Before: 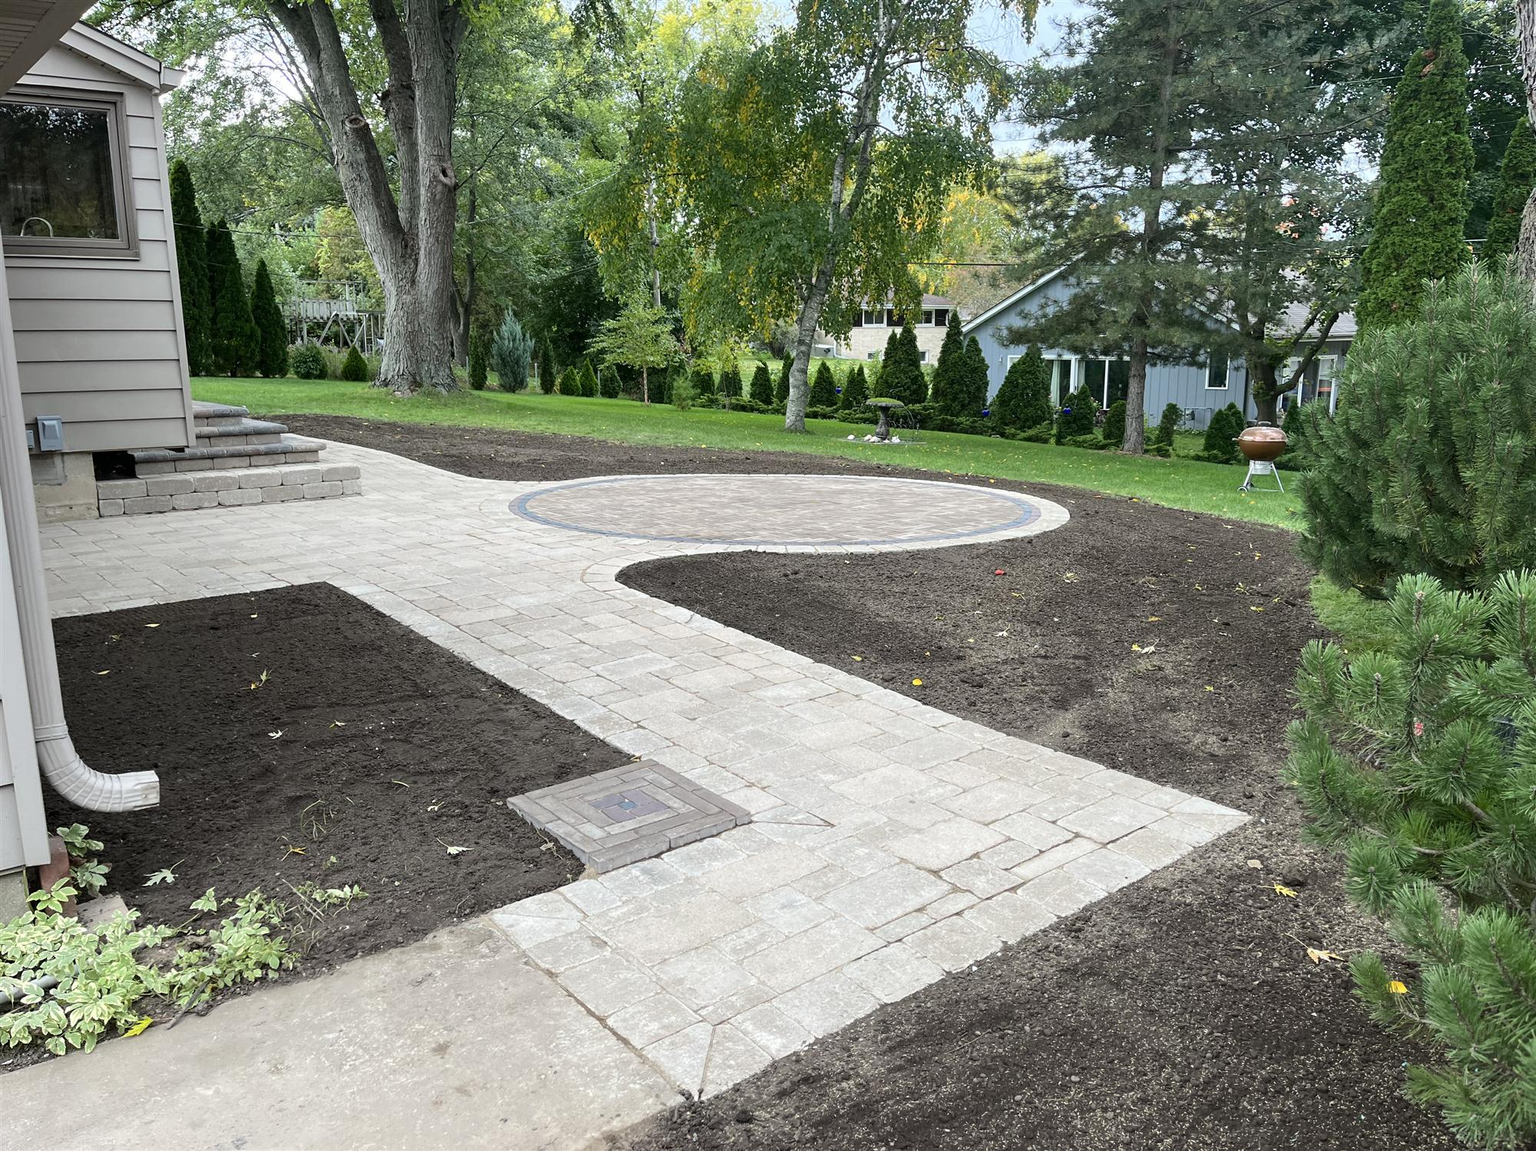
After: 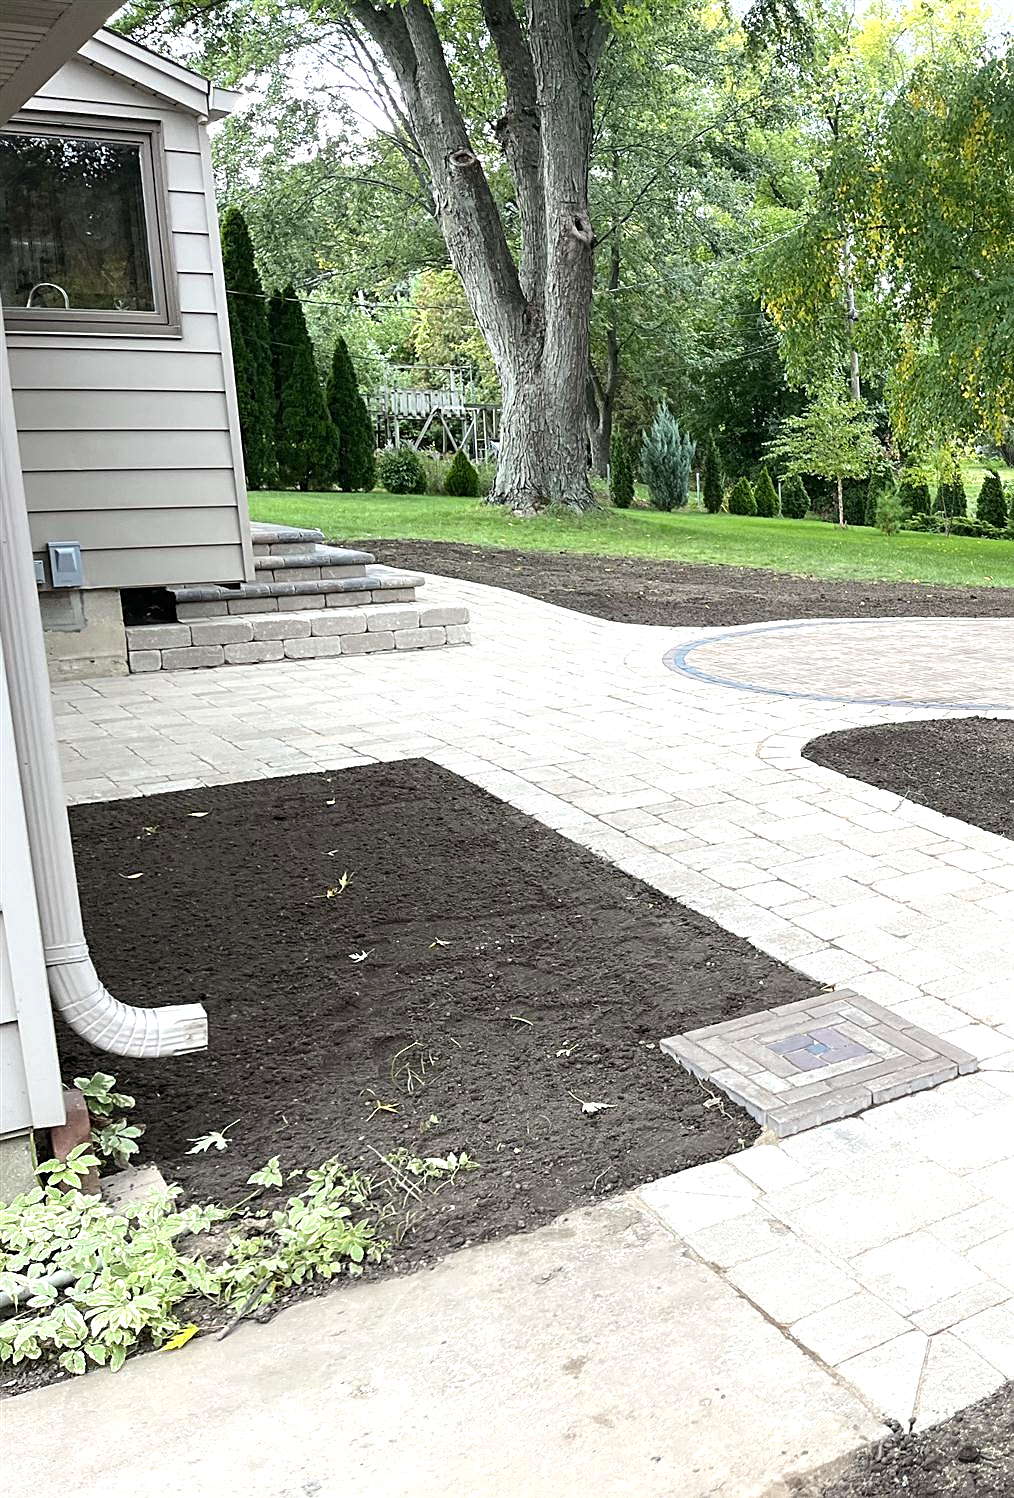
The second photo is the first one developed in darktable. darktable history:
sharpen: on, module defaults
exposure: exposure 0.6 EV, compensate exposure bias true, compensate highlight preservation false
crop and rotate: left 0.002%, top 0%, right 49.266%
